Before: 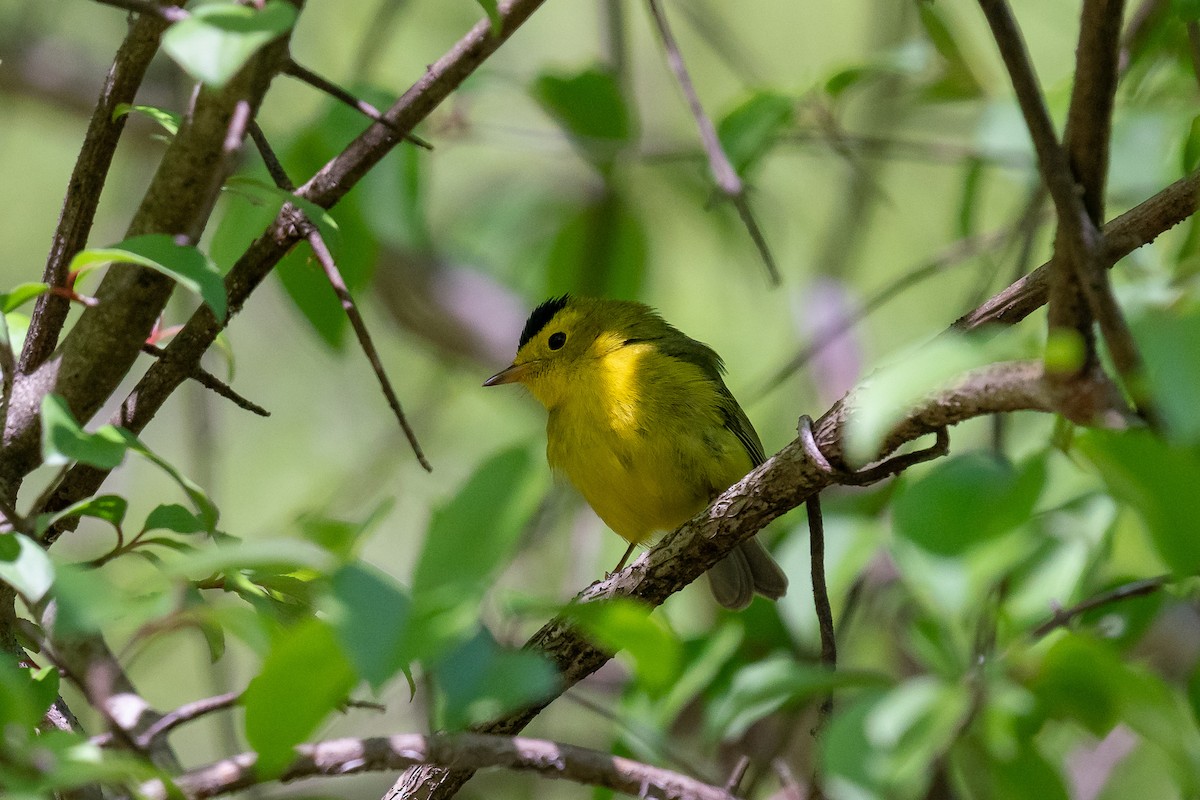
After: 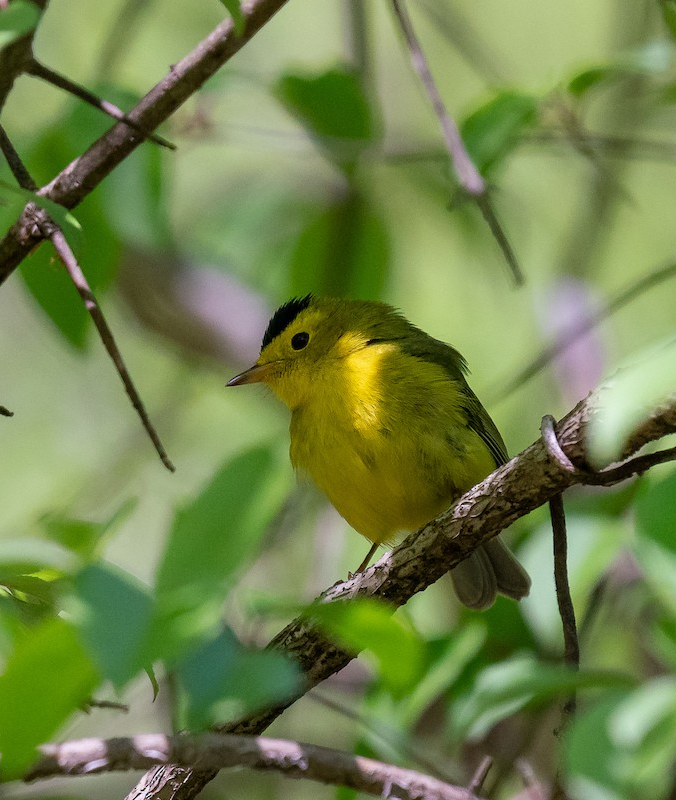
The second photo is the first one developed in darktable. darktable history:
crop: left 21.447%, right 22.217%
